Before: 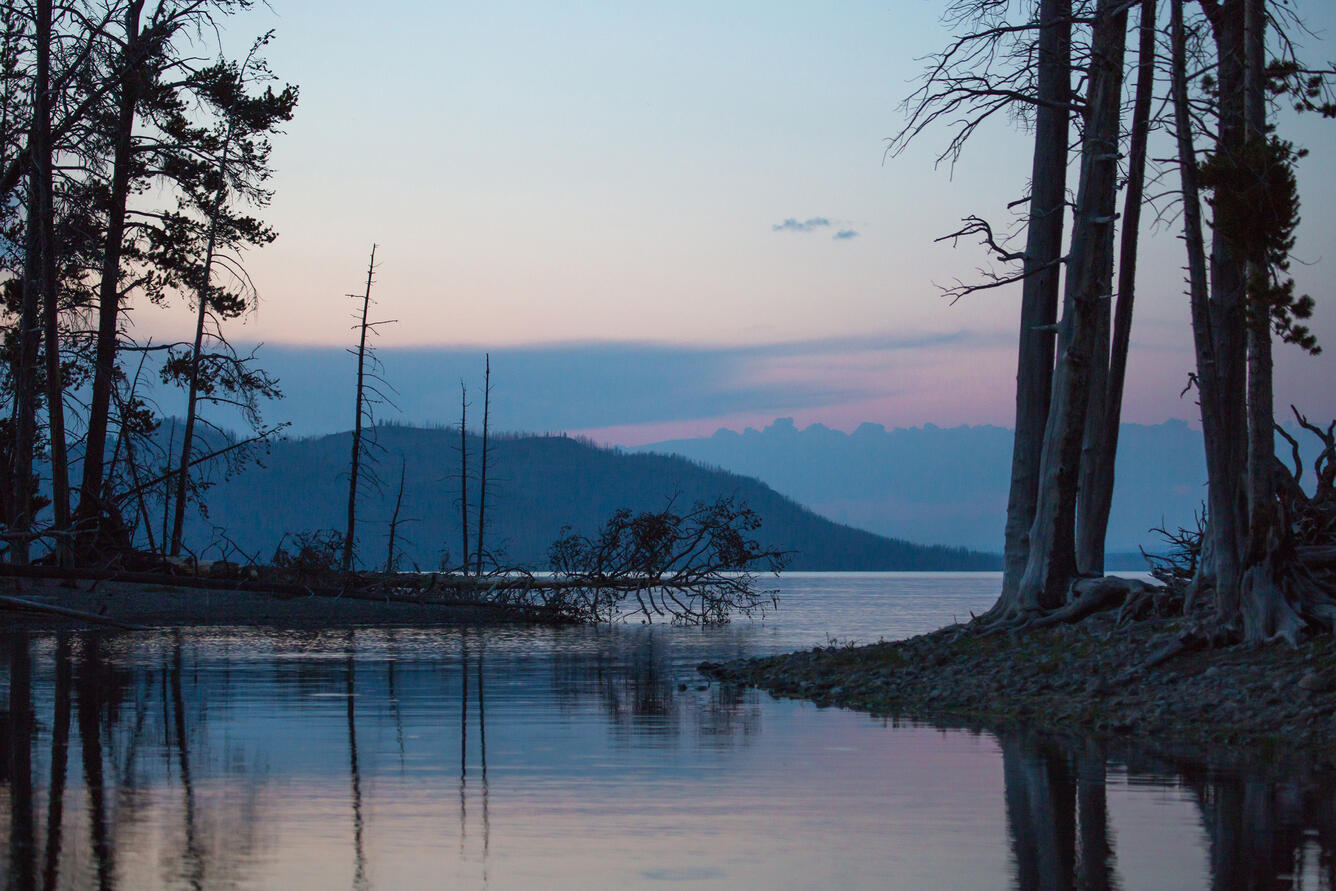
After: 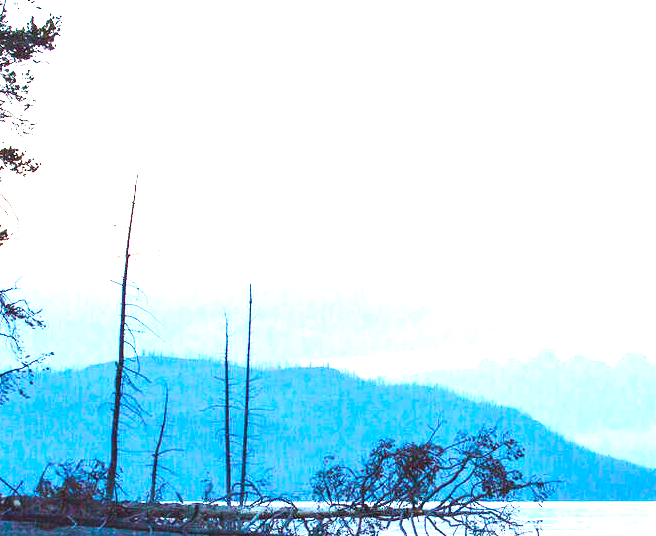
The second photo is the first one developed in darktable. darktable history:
crop: left 17.773%, top 7.899%, right 33.09%, bottom 31.864%
tone curve: curves: ch0 [(0.016, 0.011) (0.204, 0.146) (0.515, 0.476) (0.78, 0.795) (1, 0.981)], preserve colors none
exposure: black level correction 0, exposure 1.333 EV, compensate exposure bias true, compensate highlight preservation false
color balance rgb: shadows lift › luminance -19.827%, perceptual saturation grading › global saturation 19.789%
